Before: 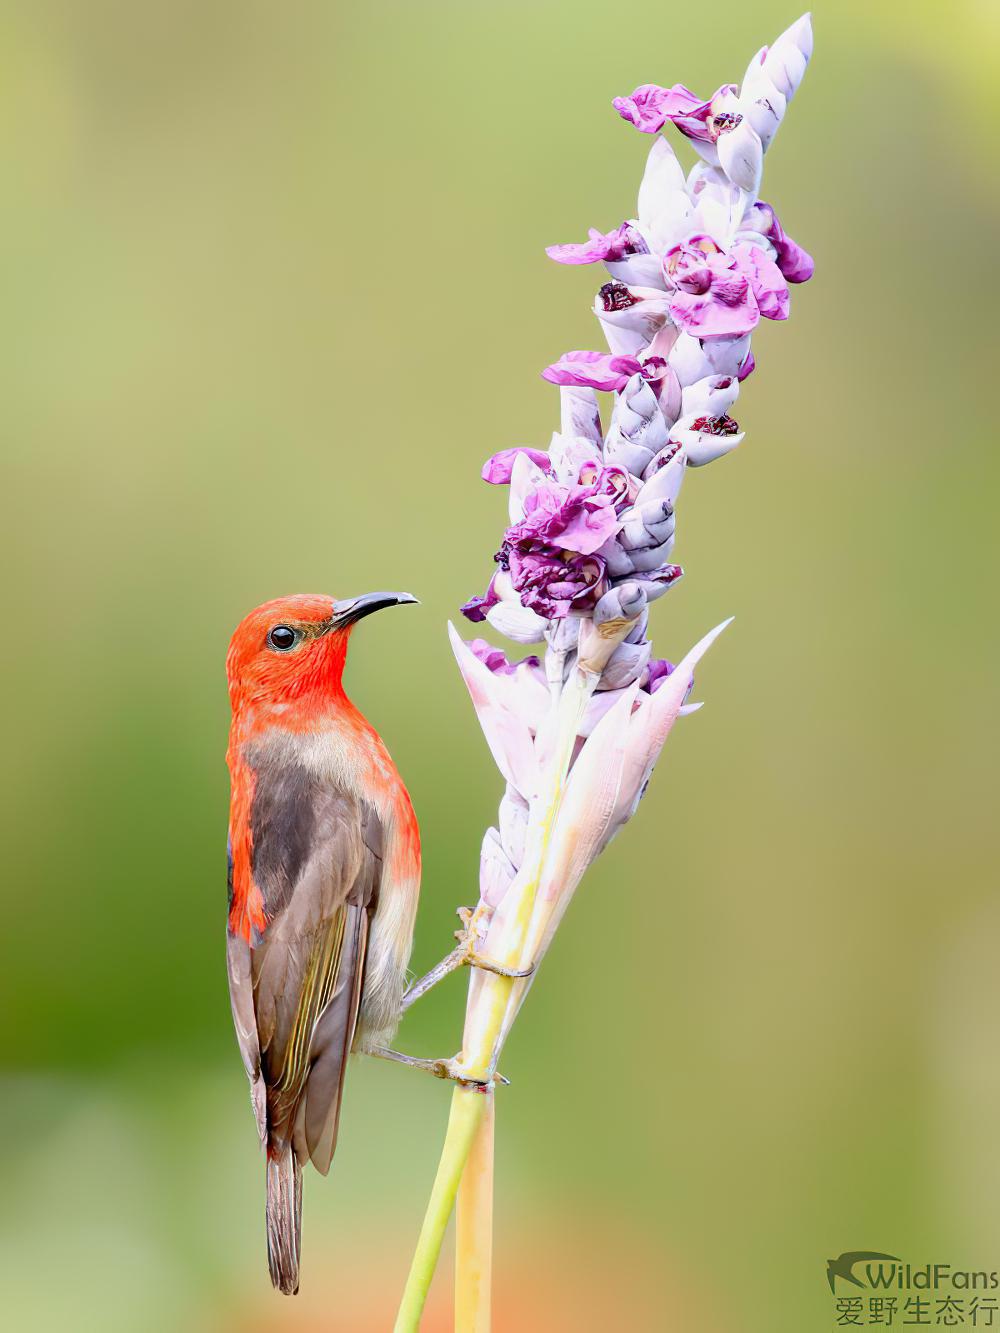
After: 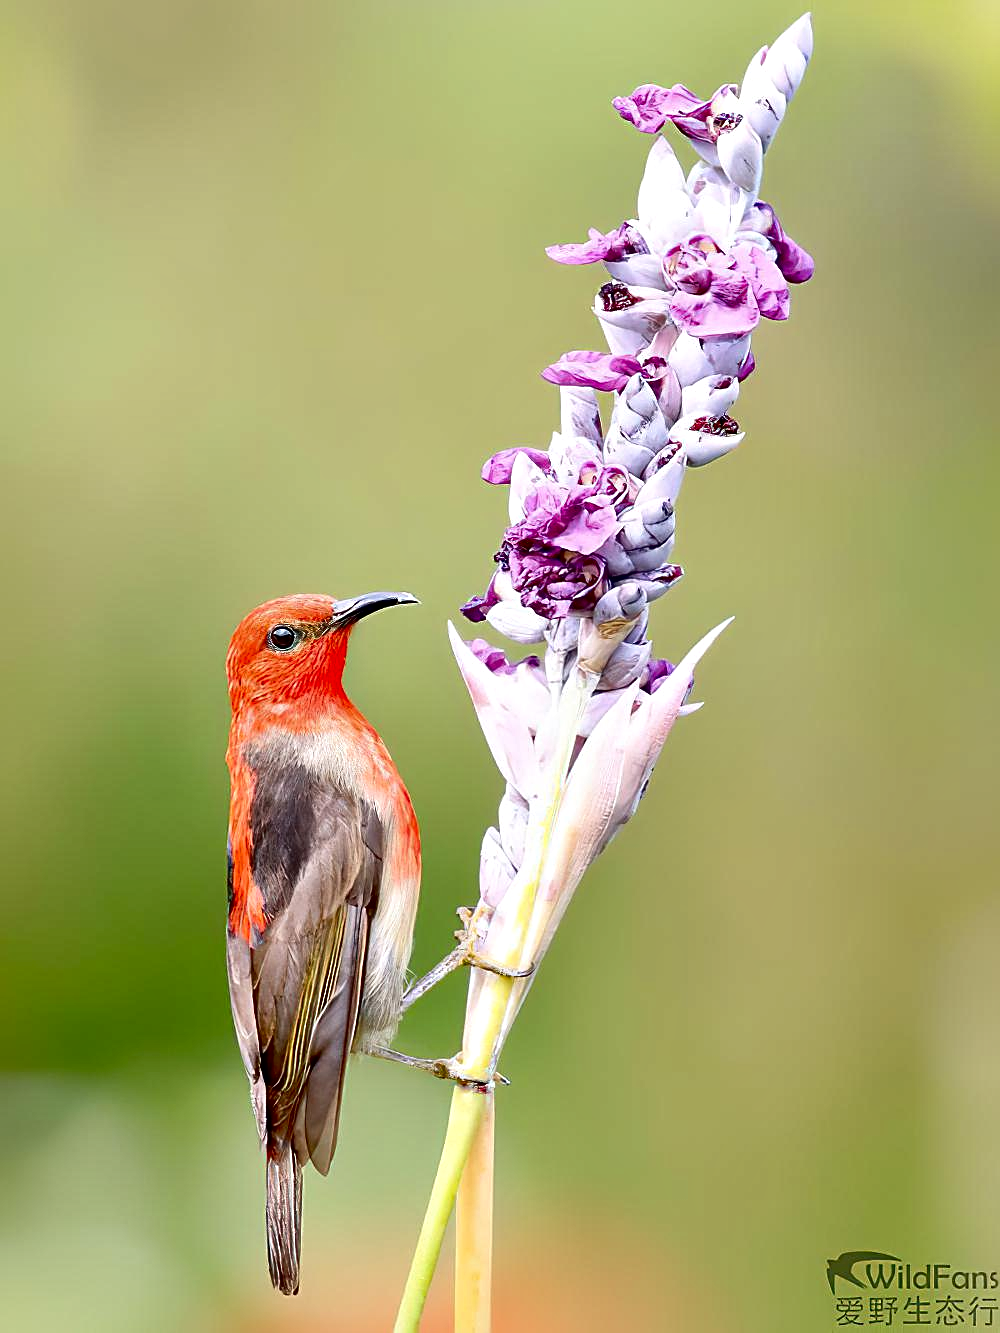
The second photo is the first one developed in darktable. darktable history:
sharpen: on, module defaults
local contrast: mode bilateral grid, contrast 25, coarseness 47, detail 151%, midtone range 0.2
exposure: black level correction 0.01, exposure 0.014 EV, compensate highlight preservation false
